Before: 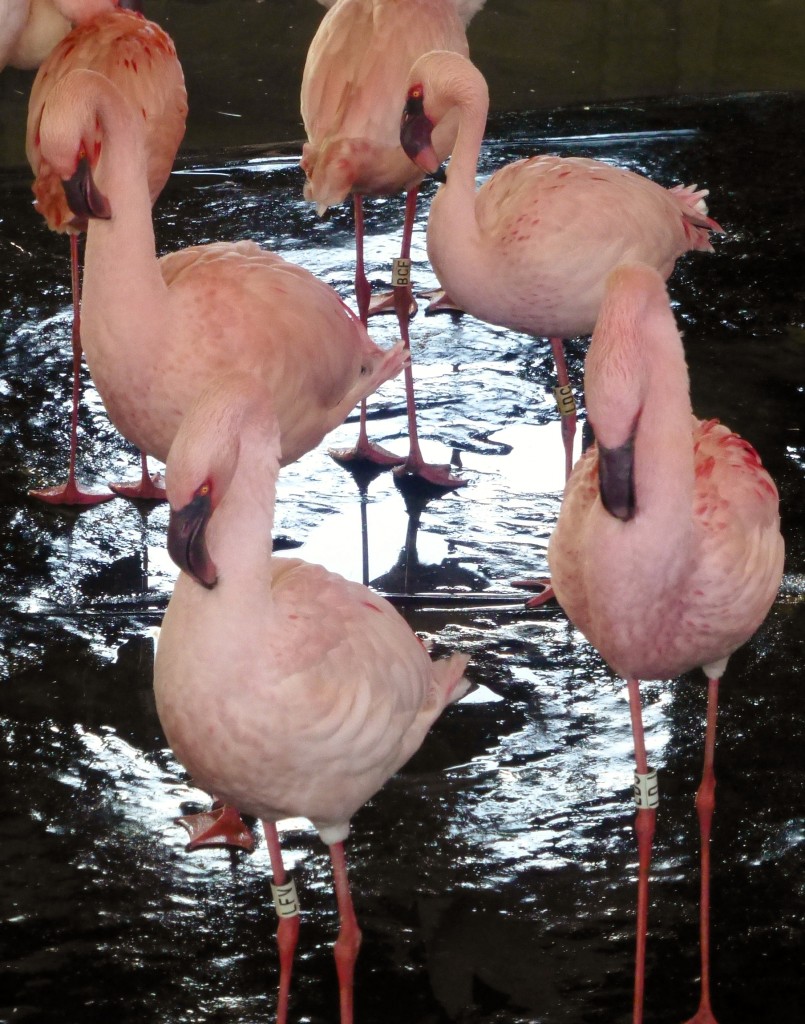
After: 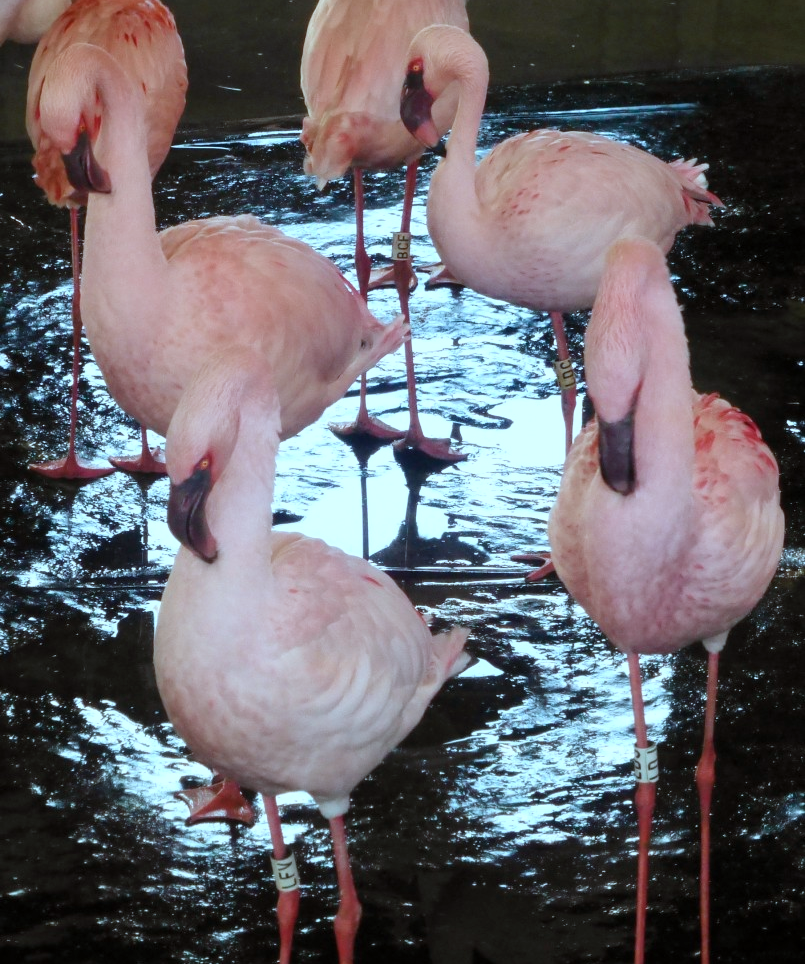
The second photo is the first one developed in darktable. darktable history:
crop and rotate: top 2.6%, bottom 3.198%
color correction: highlights a* -10.49, highlights b* -19.05
base curve: curves: ch0 [(0, 0) (0.472, 0.508) (1, 1)], preserve colors none
